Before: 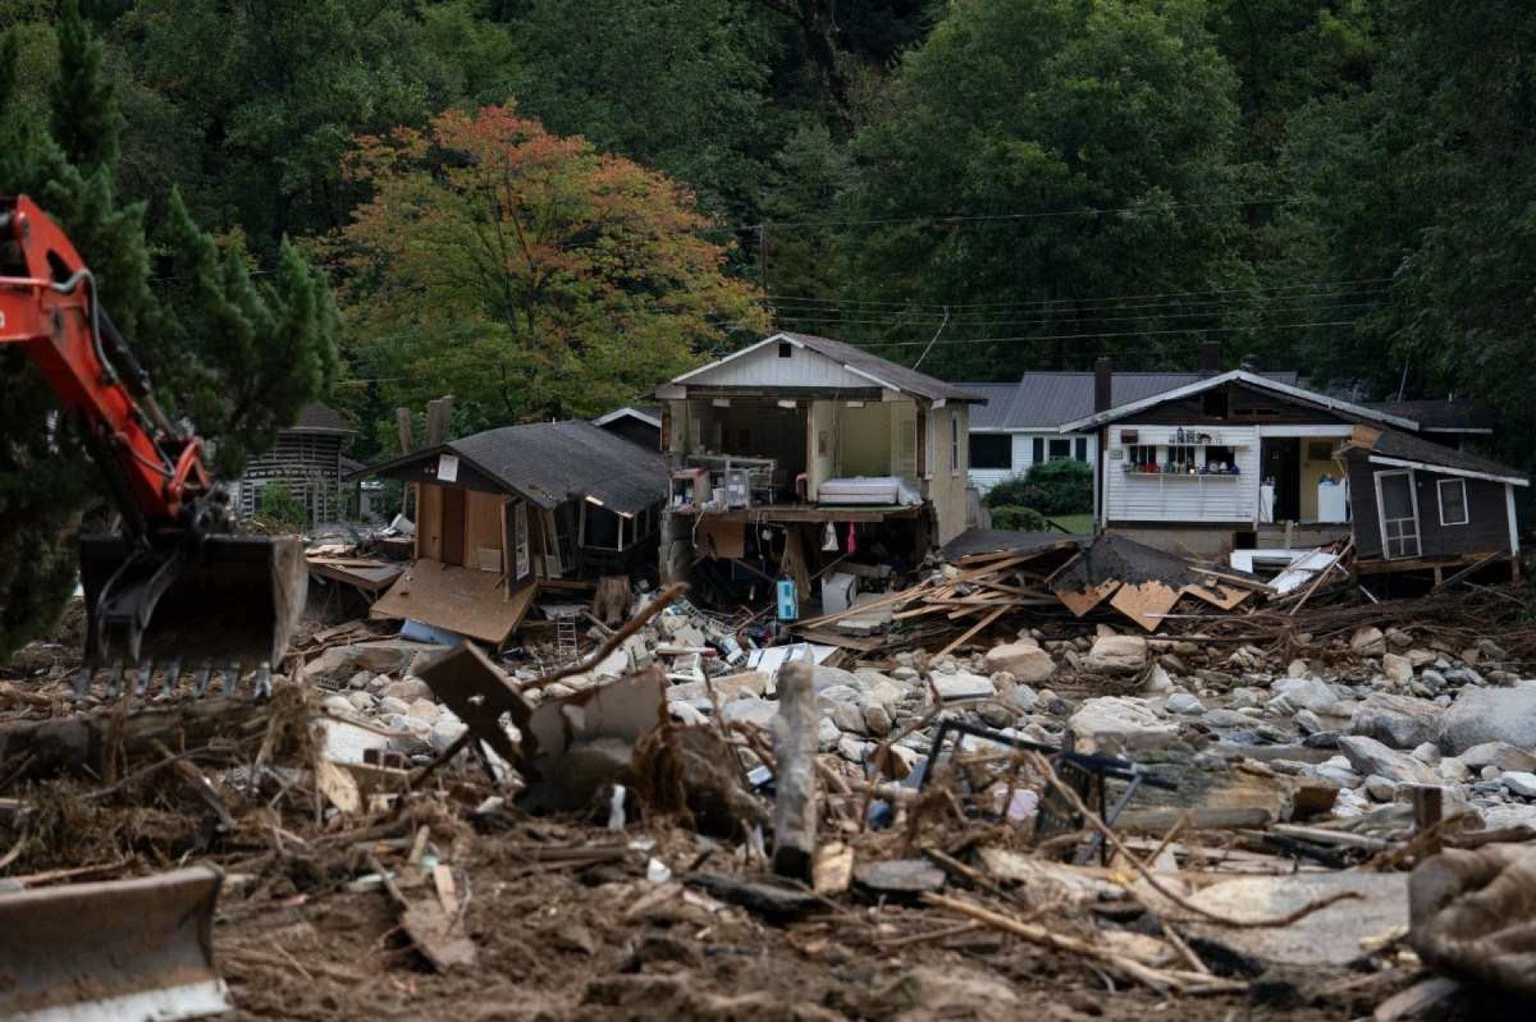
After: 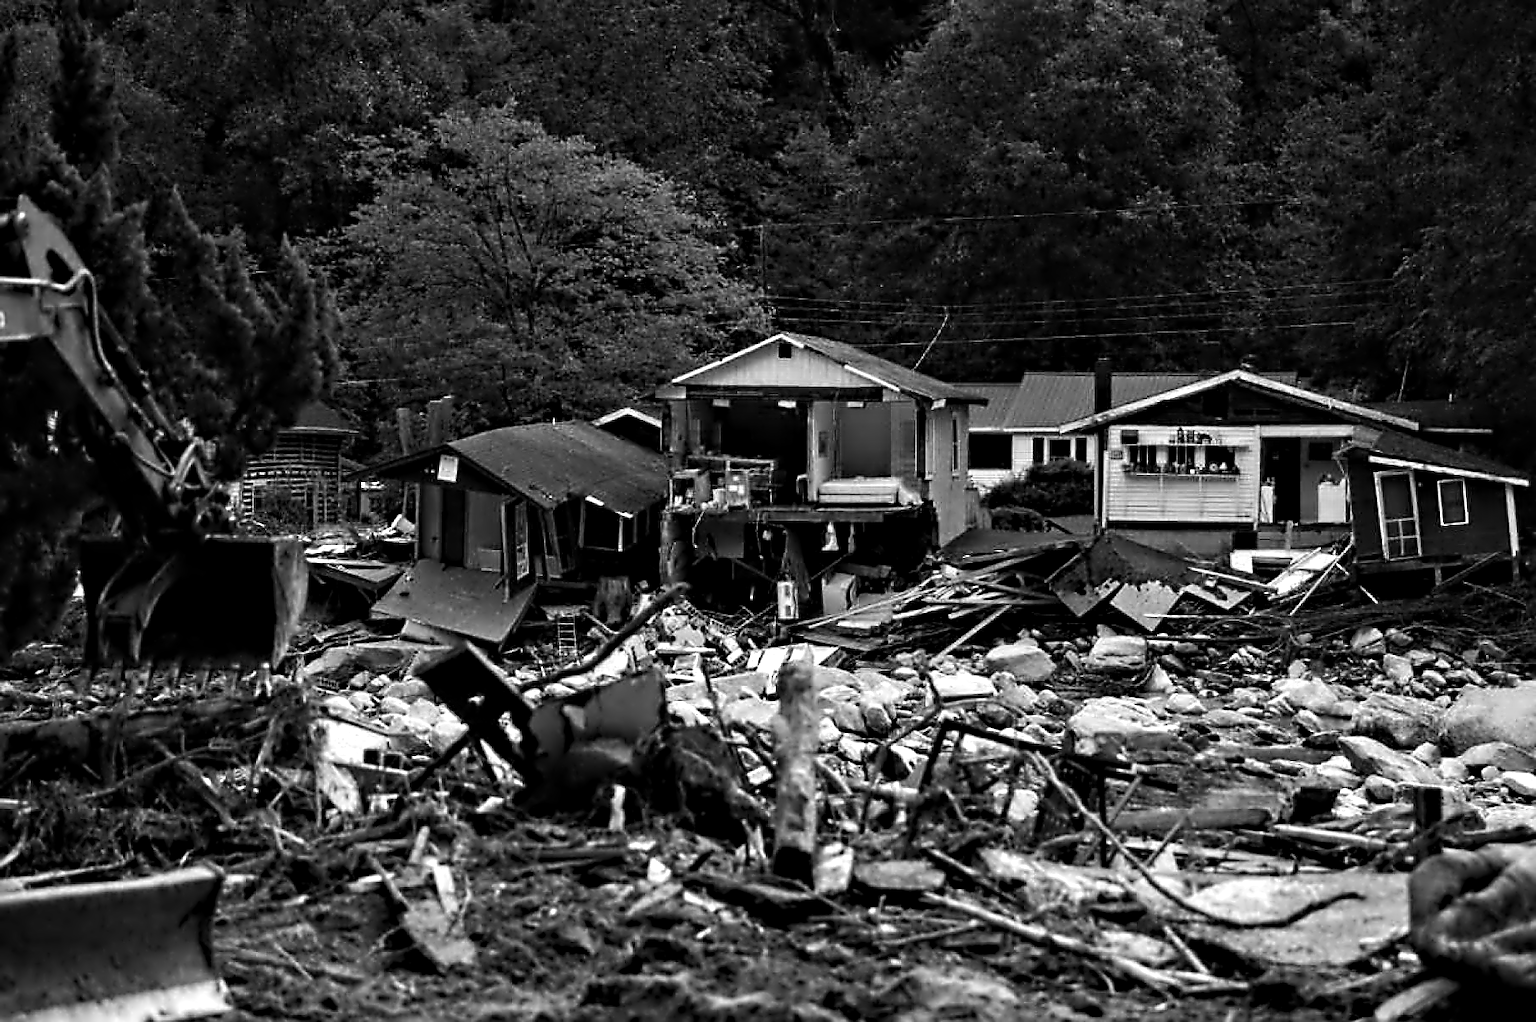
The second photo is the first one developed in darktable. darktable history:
contrast equalizer: octaves 7, y [[0.5, 0.542, 0.583, 0.625, 0.667, 0.708], [0.5 ×6], [0.5 ×6], [0, 0.033, 0.067, 0.1, 0.133, 0.167], [0, 0.05, 0.1, 0.15, 0.2, 0.25]]
color balance rgb: perceptual saturation grading › global saturation 25%, global vibrance 20%
tone equalizer: -8 EV -0.417 EV, -7 EV -0.389 EV, -6 EV -0.333 EV, -5 EV -0.222 EV, -3 EV 0.222 EV, -2 EV 0.333 EV, -1 EV 0.389 EV, +0 EV 0.417 EV, edges refinement/feathering 500, mask exposure compensation -1.57 EV, preserve details no
sharpen: on, module defaults
color calibration: output gray [0.23, 0.37, 0.4, 0], gray › normalize channels true, illuminant same as pipeline (D50), adaptation XYZ, x 0.346, y 0.359, gamut compression 0
